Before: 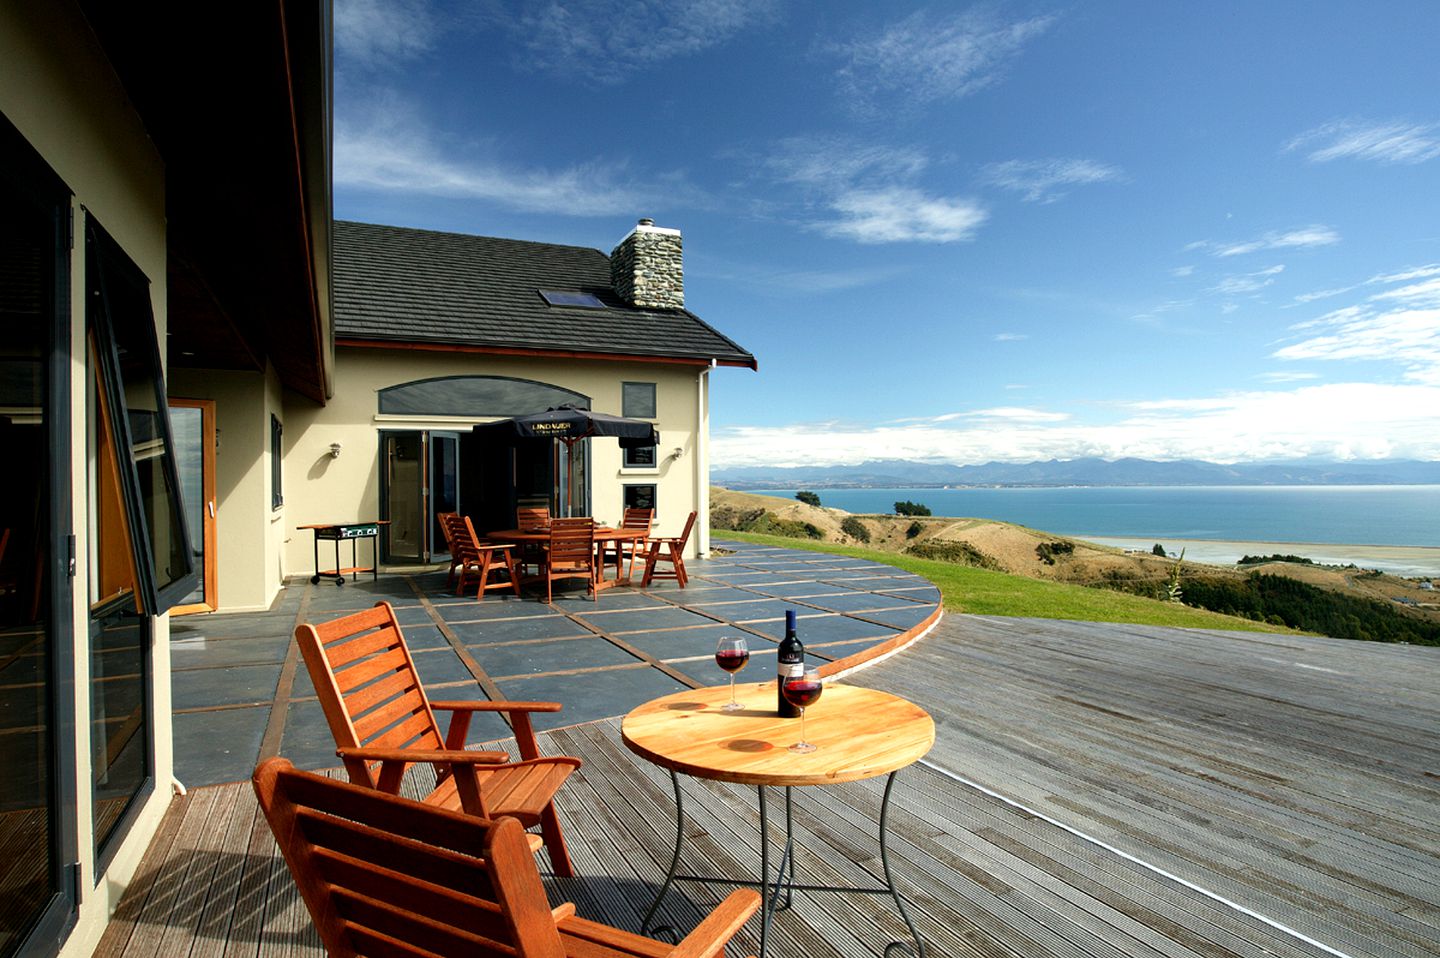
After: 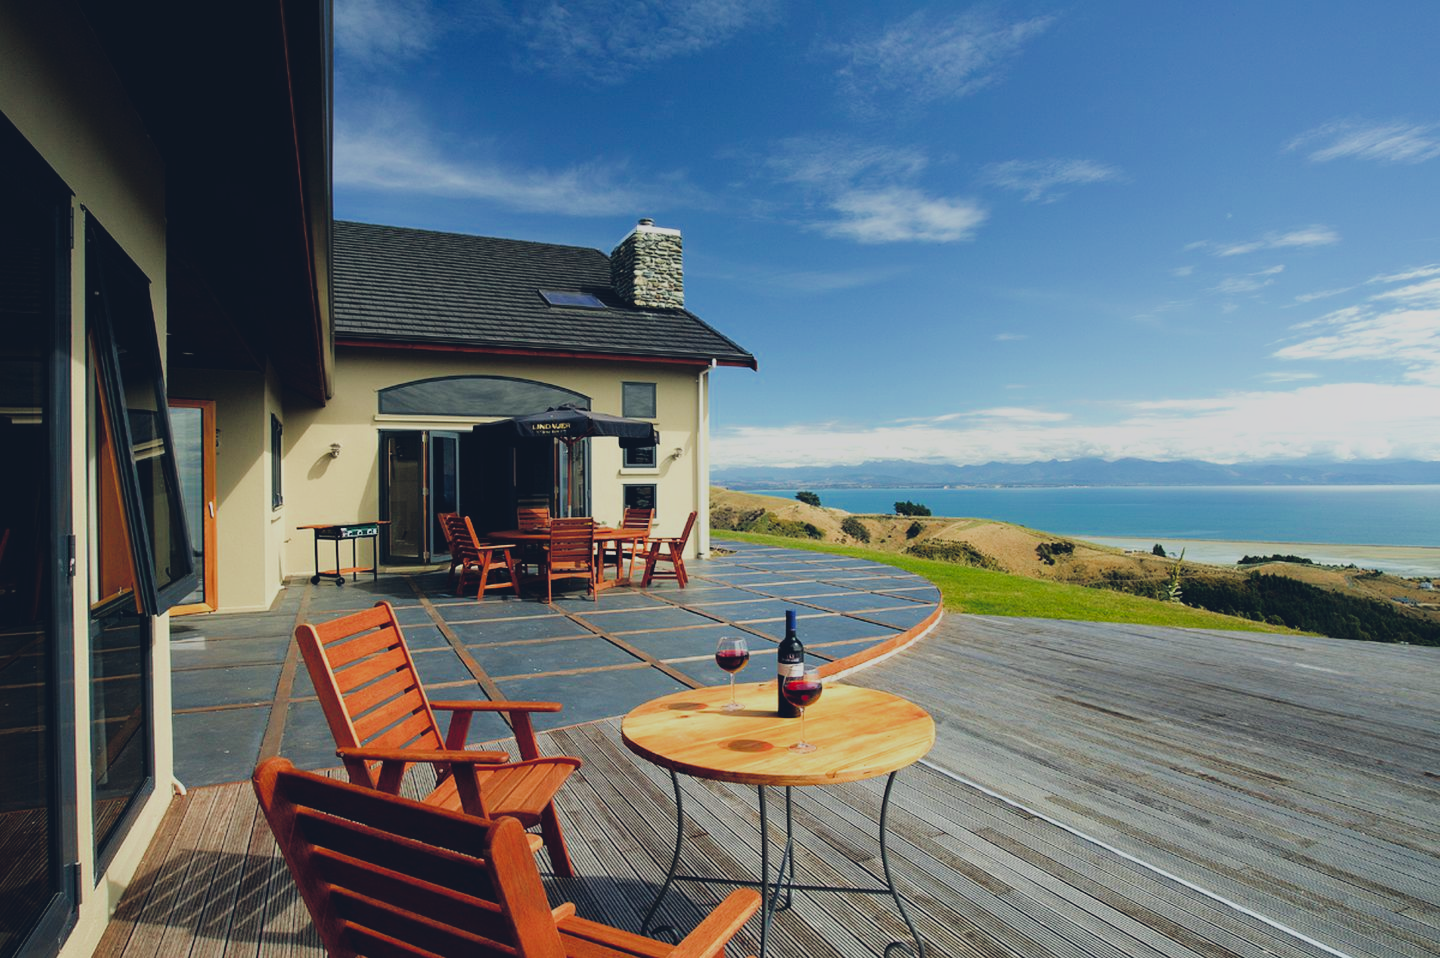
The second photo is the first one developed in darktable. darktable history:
color balance rgb: global offset › chroma 0.159%, global offset › hue 253.8°, perceptual saturation grading › global saturation 25.425%, global vibrance 20%
filmic rgb: black relative exposure -7.21 EV, white relative exposure 5.36 EV, hardness 3.03, add noise in highlights 0.001, preserve chrominance max RGB, color science v3 (2019), use custom middle-gray values true, contrast in highlights soft
shadows and highlights: shadows 1.63, highlights 39.46
exposure: black level correction -0.015, exposure -0.13 EV, compensate exposure bias true, compensate highlight preservation false
